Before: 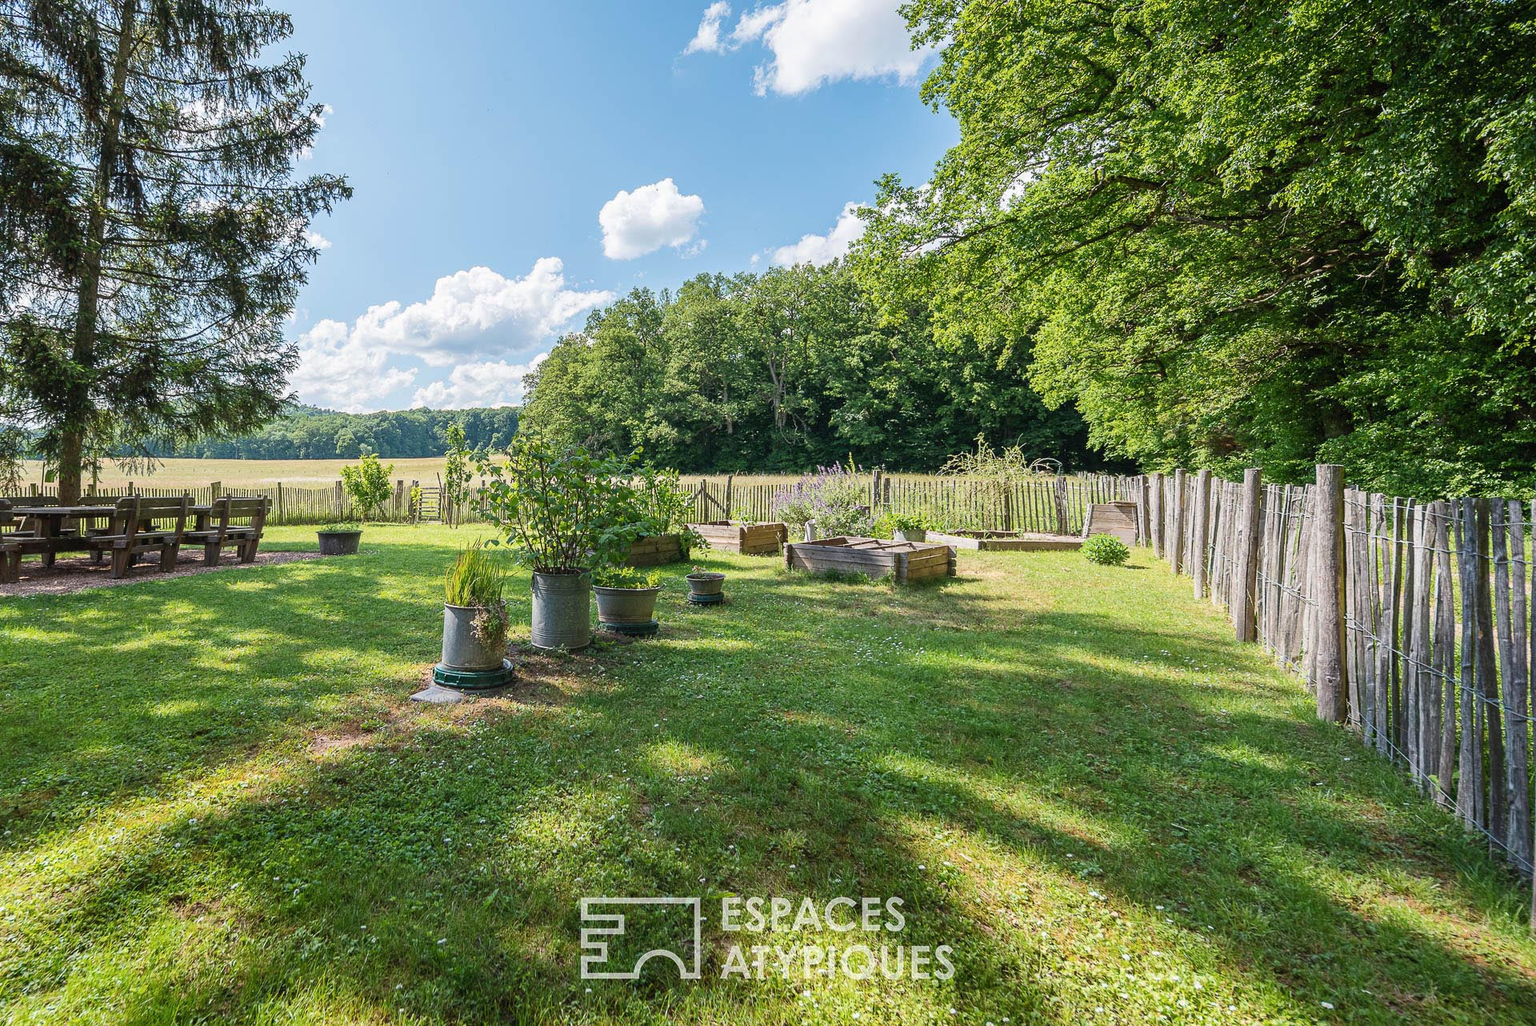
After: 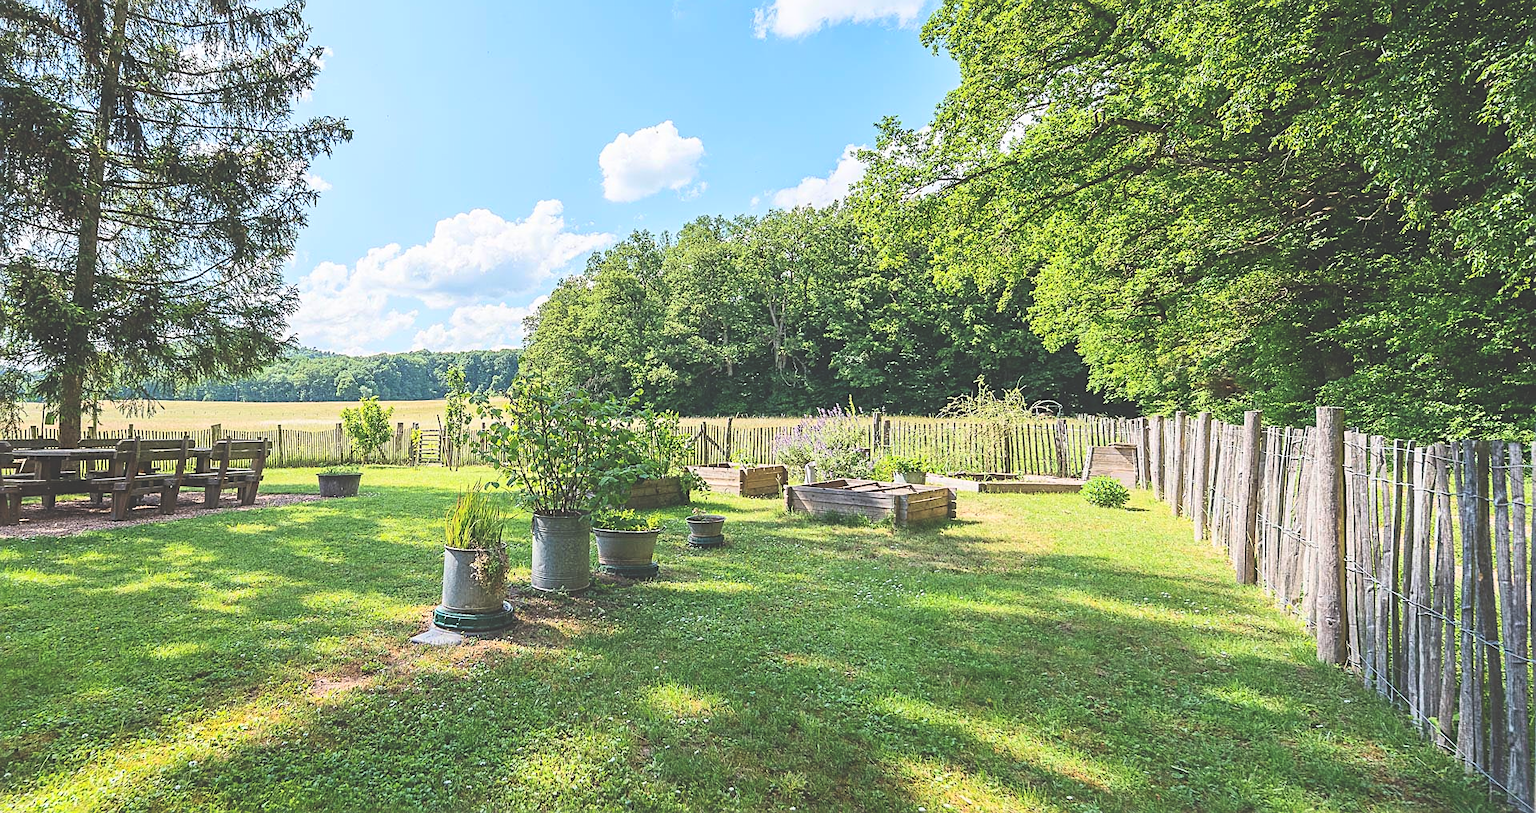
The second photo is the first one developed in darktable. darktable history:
exposure: black level correction -0.028, compensate highlight preservation false
crop and rotate: top 5.667%, bottom 14.937%
sharpen: on, module defaults
contrast brightness saturation: contrast 0.2, brightness 0.16, saturation 0.22
